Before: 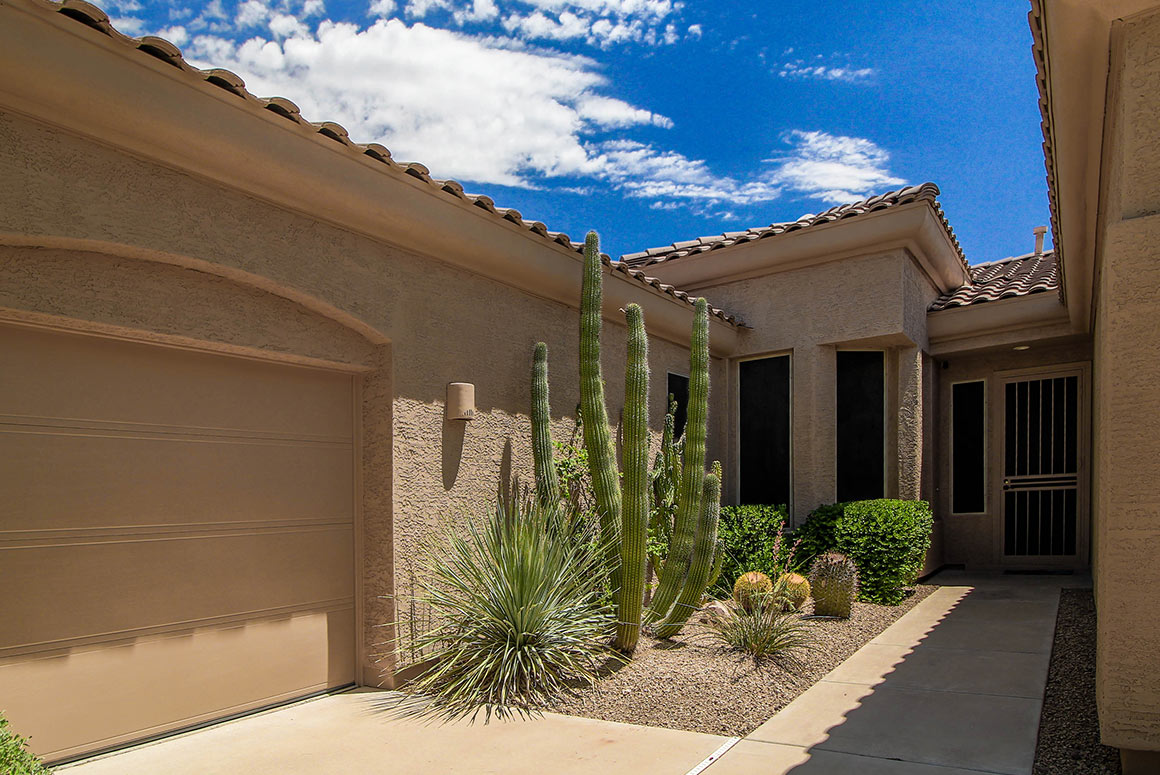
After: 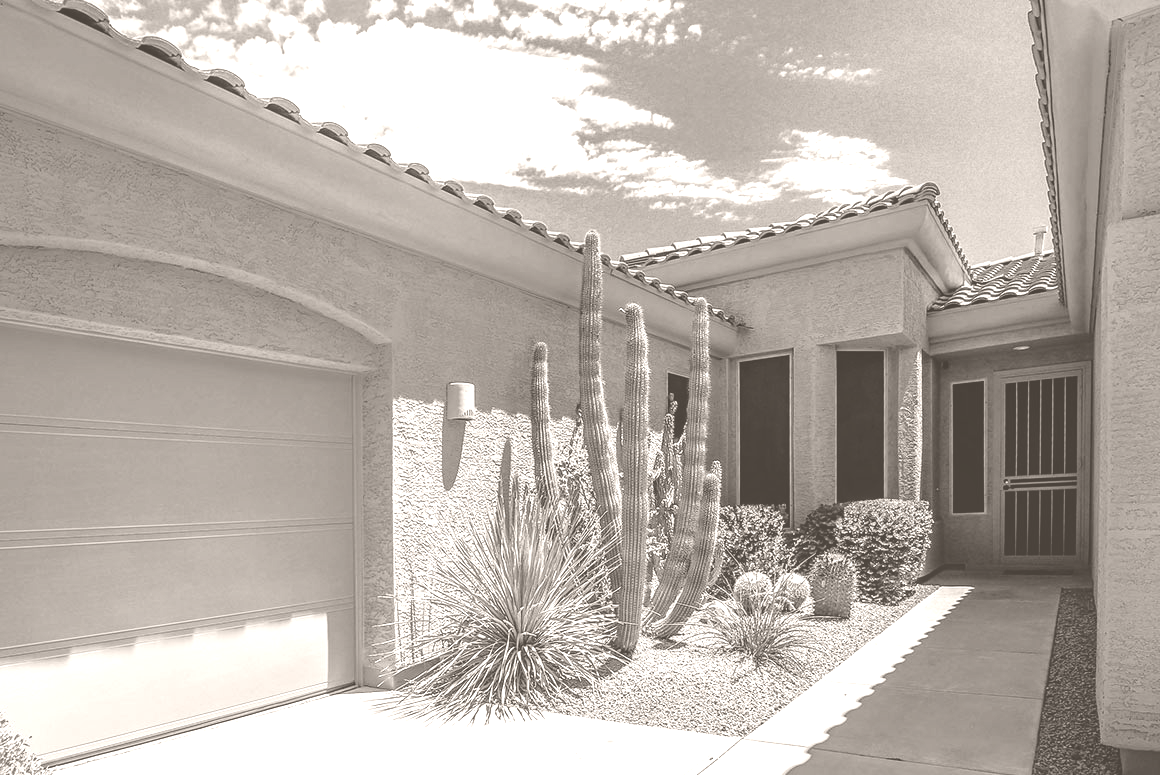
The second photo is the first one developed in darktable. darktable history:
levels: mode automatic, gray 50.8%
colorize: hue 34.49°, saturation 35.33%, source mix 100%, lightness 55%, version 1
local contrast: on, module defaults
